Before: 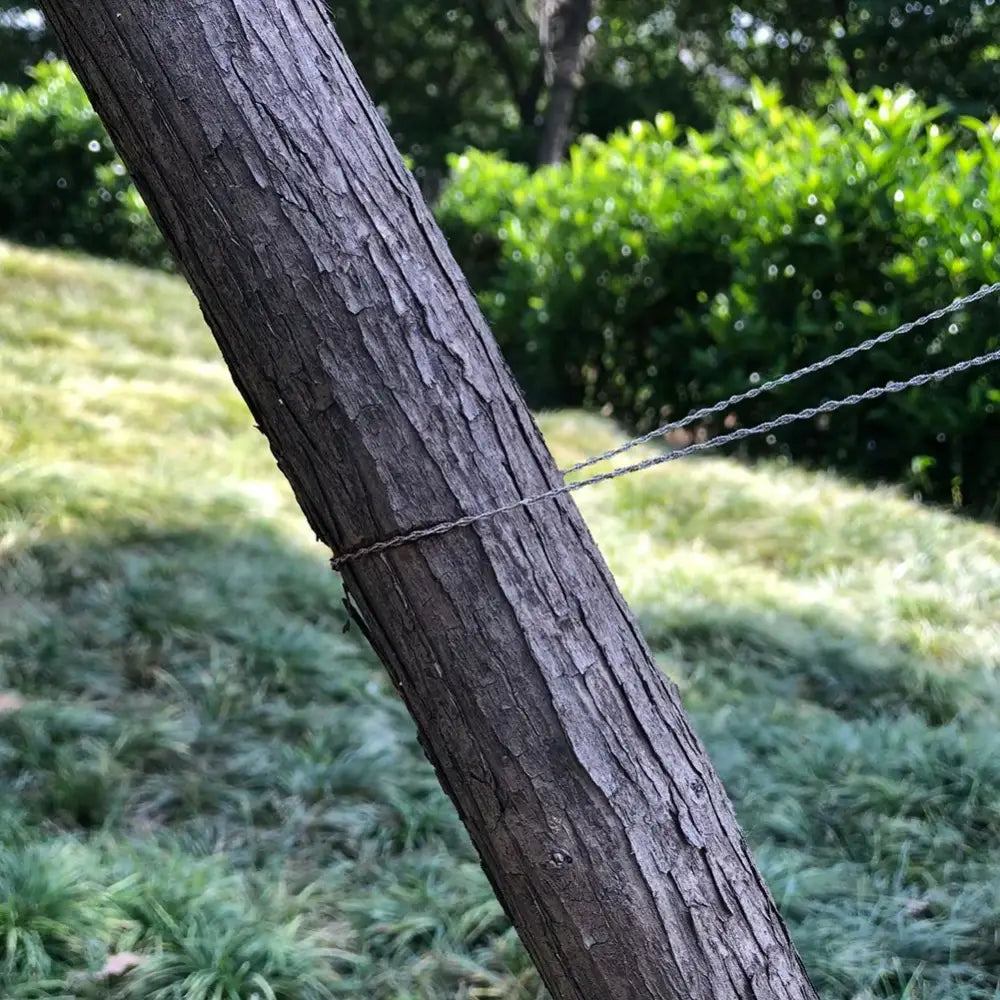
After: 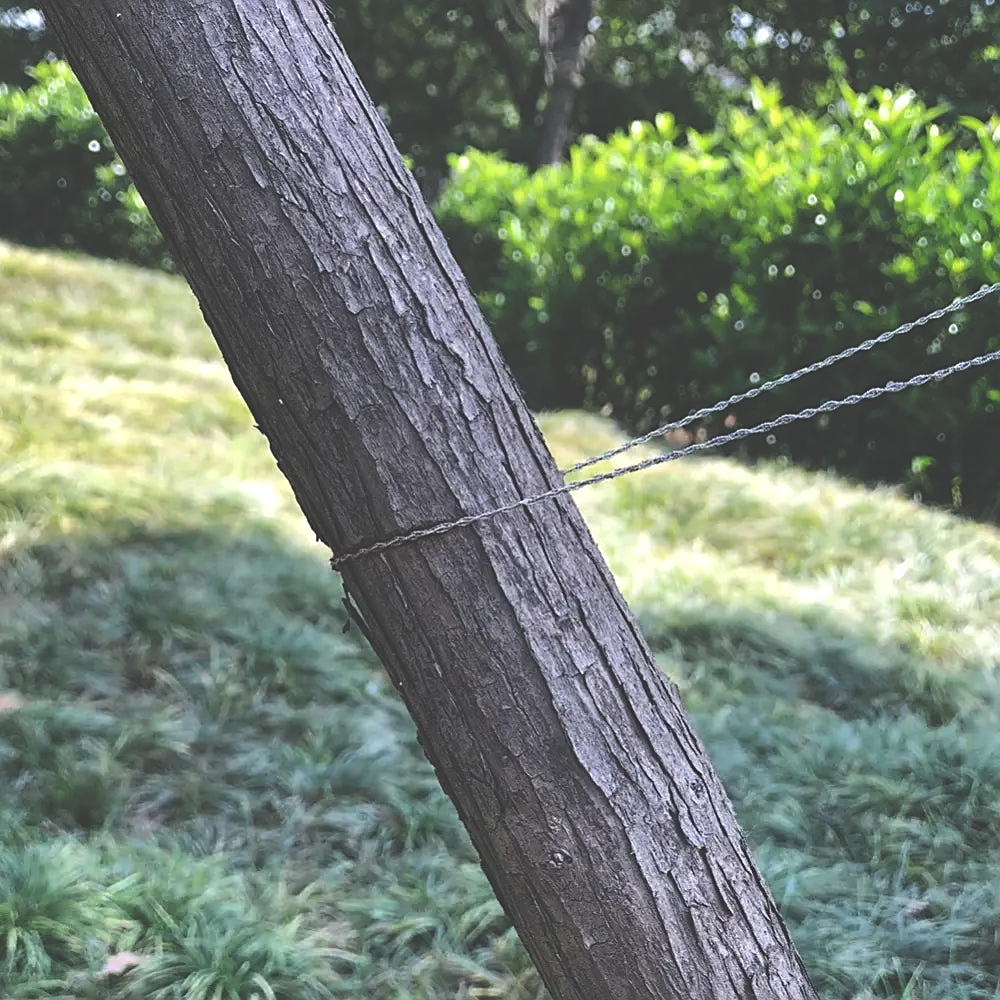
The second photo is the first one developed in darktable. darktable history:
sharpen: on, module defaults
tone curve: color space Lab, independent channels, preserve colors none
exposure: black level correction -0.041, exposure 0.062 EV, compensate highlight preservation false
